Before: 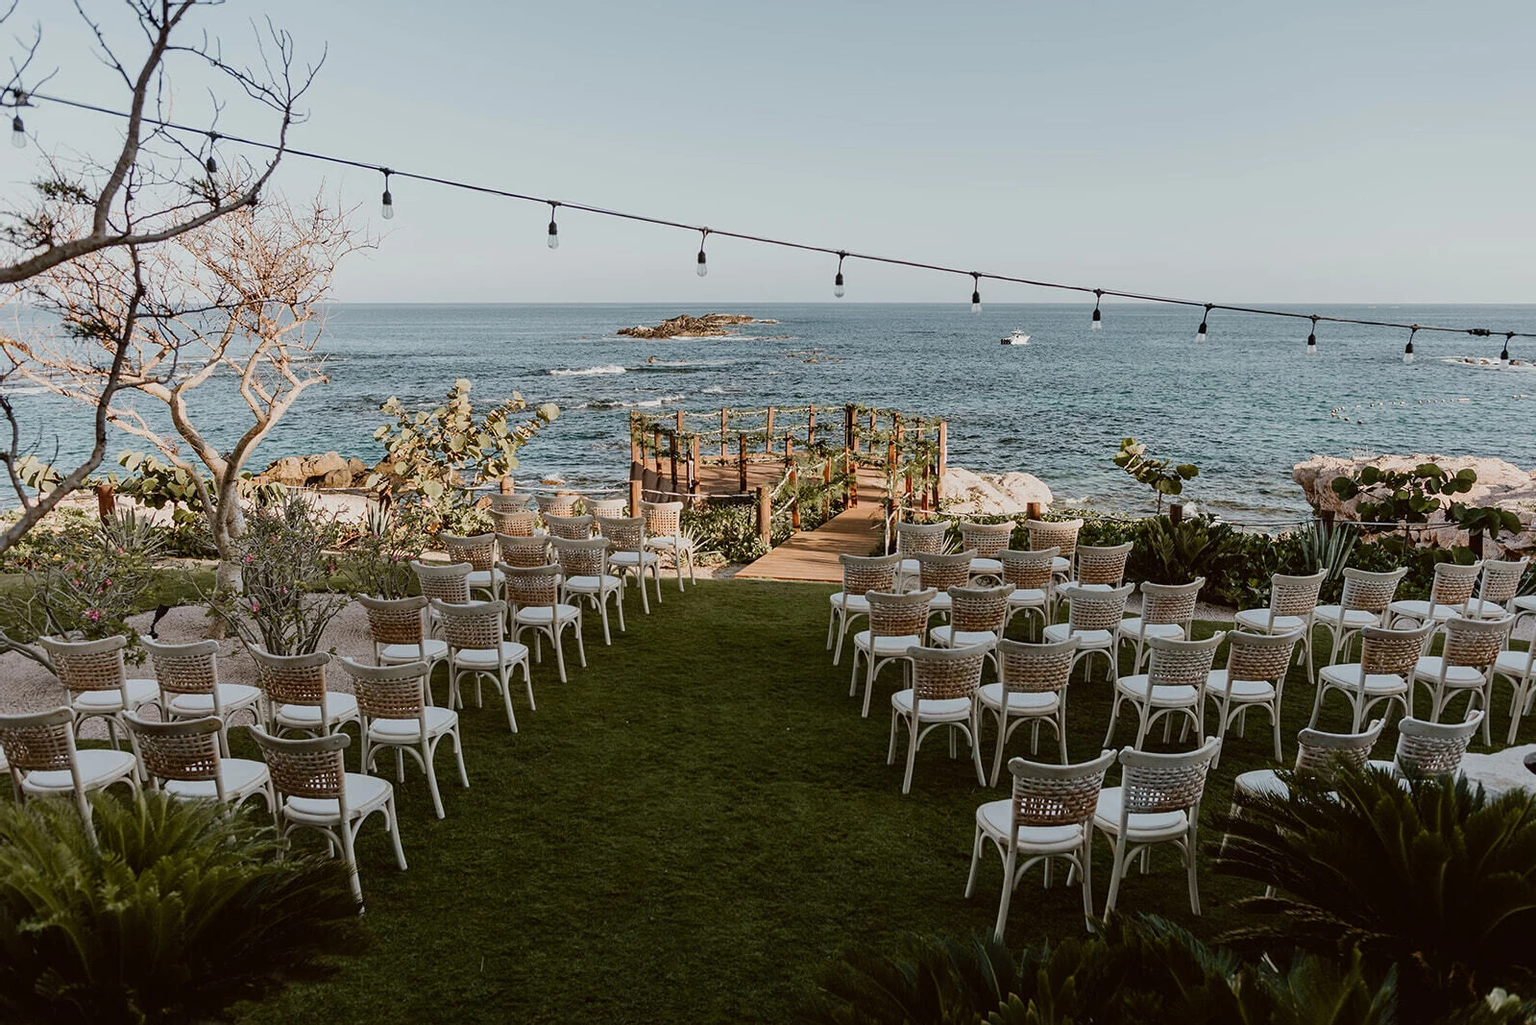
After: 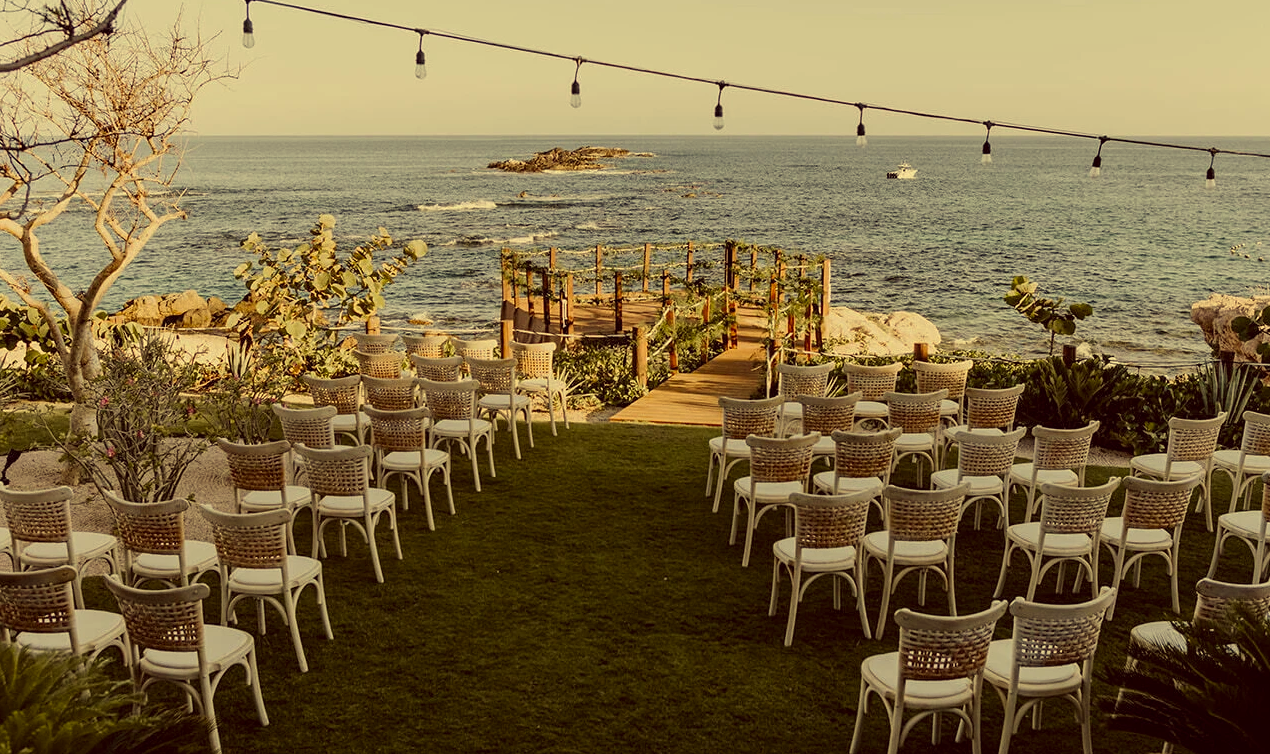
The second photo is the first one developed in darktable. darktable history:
levels: levels [0.016, 0.5, 0.996]
crop: left 9.712%, top 16.928%, right 10.845%, bottom 12.332%
color correction: highlights a* -0.482, highlights b* 40, shadows a* 9.8, shadows b* -0.161
